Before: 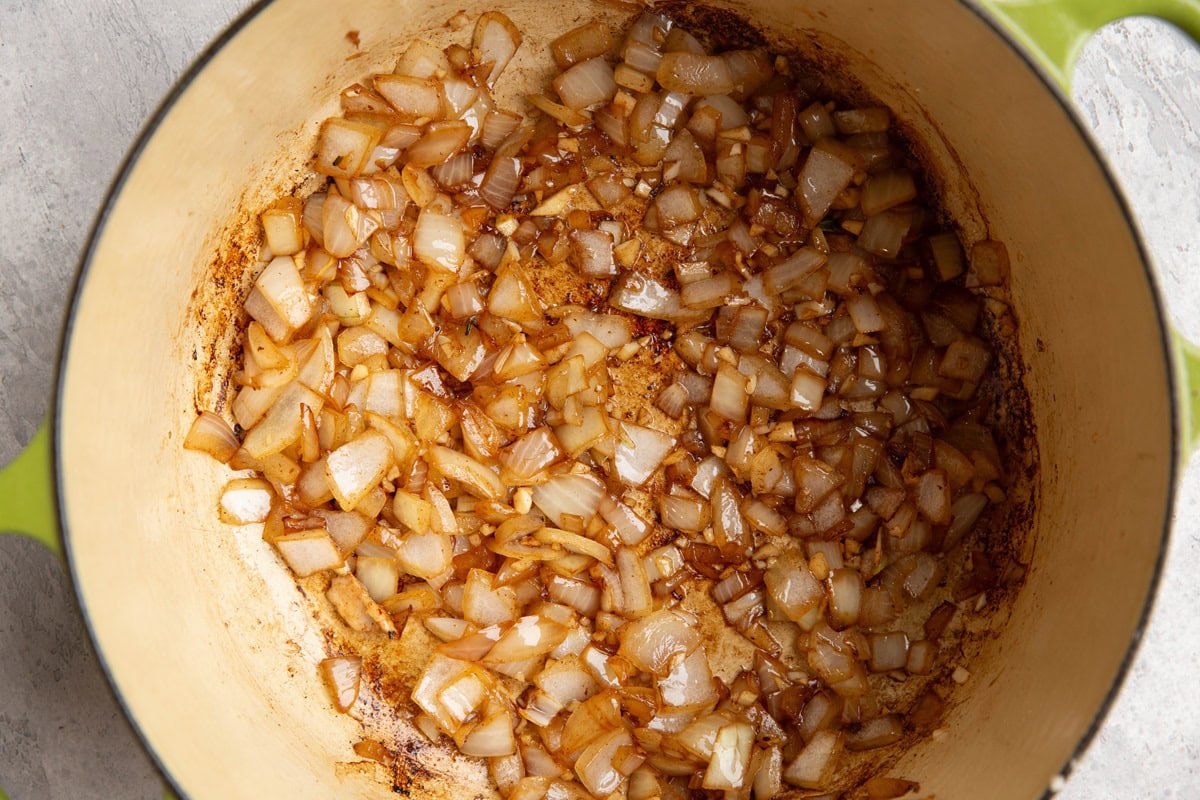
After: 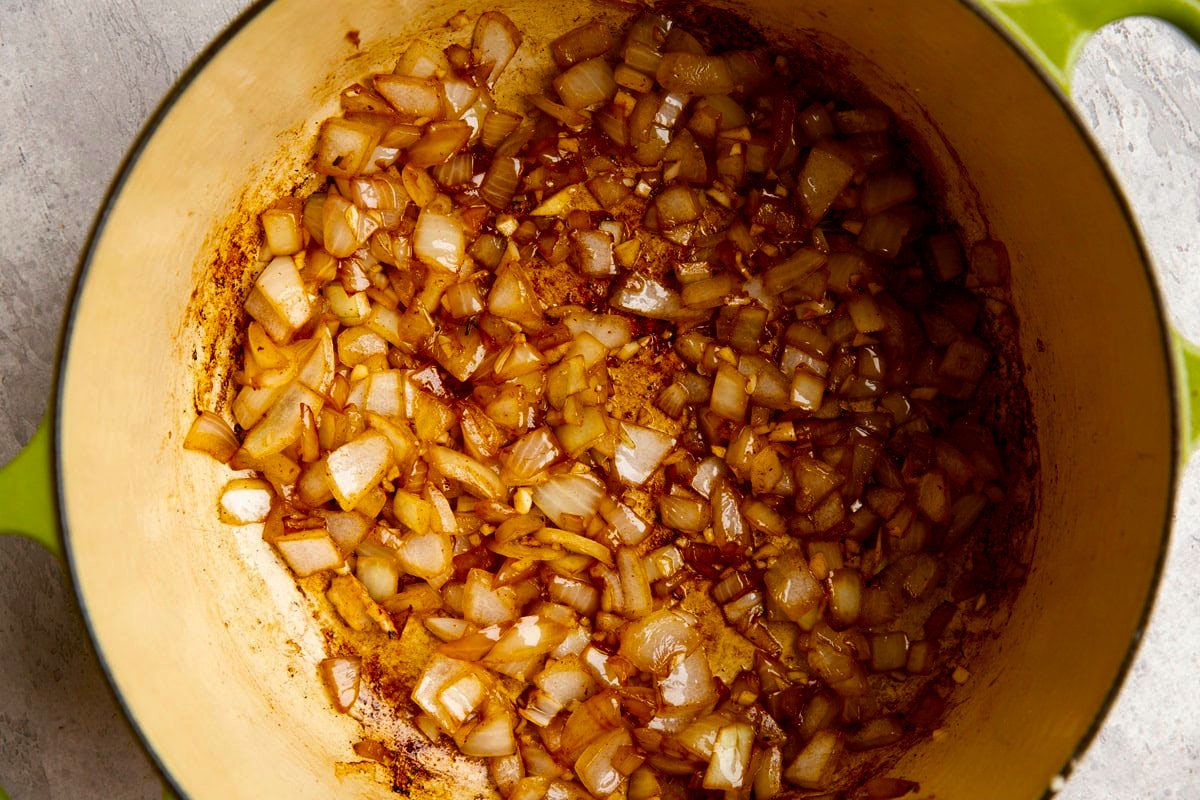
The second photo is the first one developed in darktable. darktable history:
color balance rgb: shadows lift › luminance -8.088%, shadows lift › chroma 2.119%, shadows lift › hue 167.05°, power › luminance -3.757%, power › chroma 0.578%, power › hue 42.29°, linear chroma grading › global chroma 15.19%, perceptual saturation grading › global saturation 34.586%, perceptual saturation grading › highlights -29.983%, perceptual saturation grading › shadows 34.722%
contrast brightness saturation: contrast 0.069, brightness -0.139, saturation 0.119
